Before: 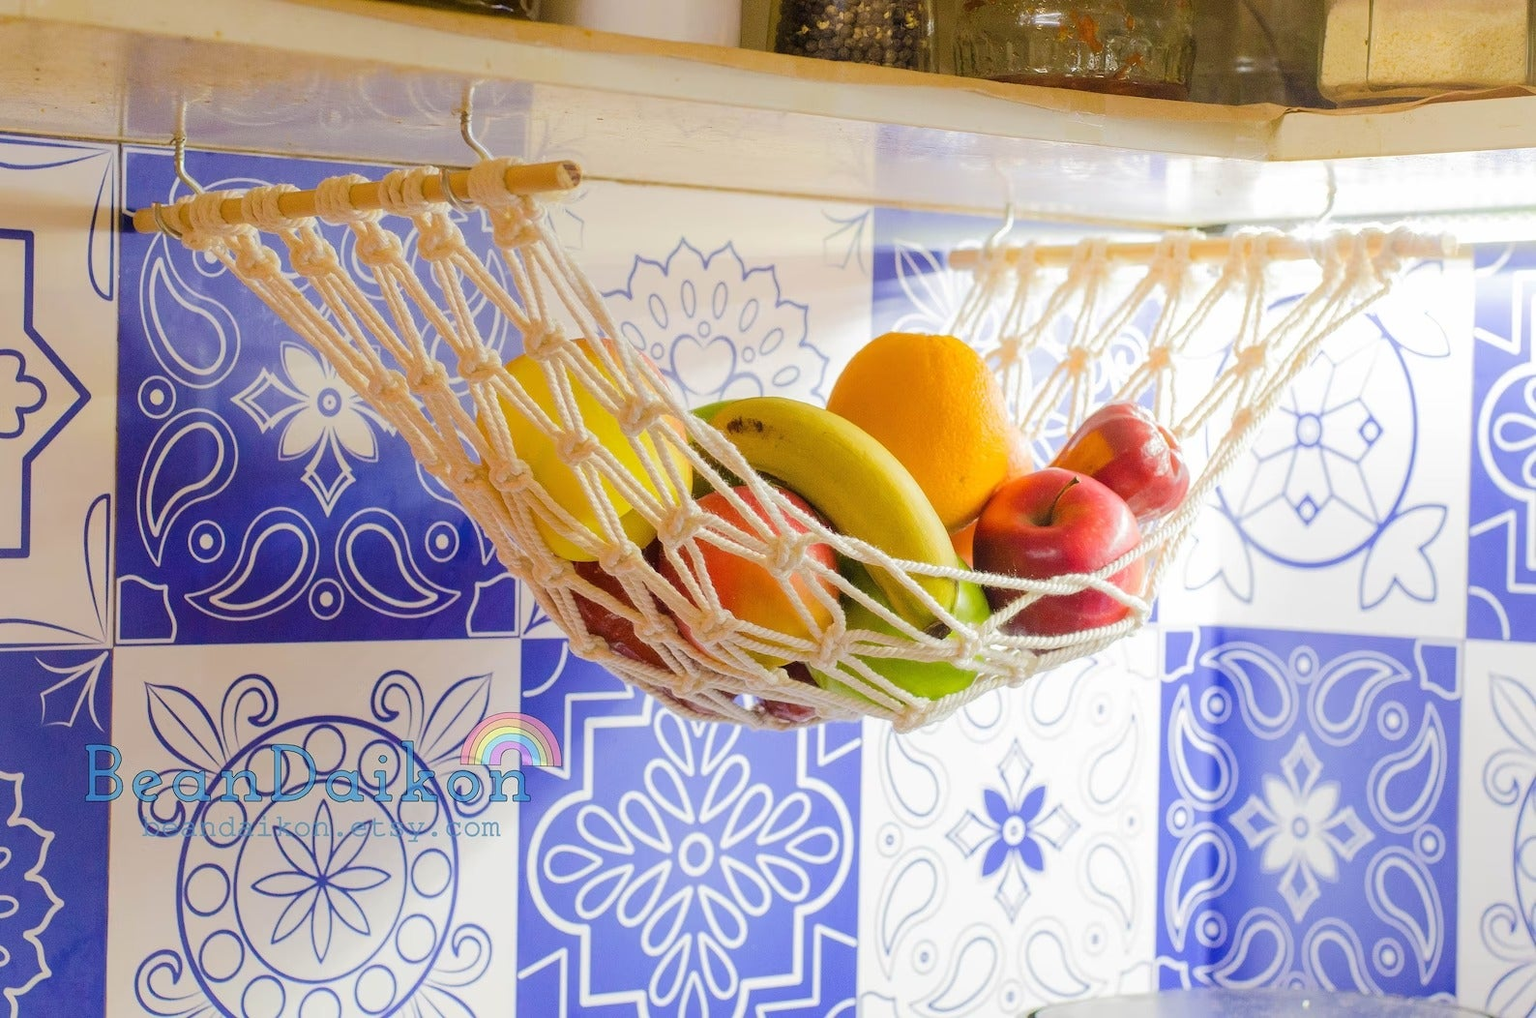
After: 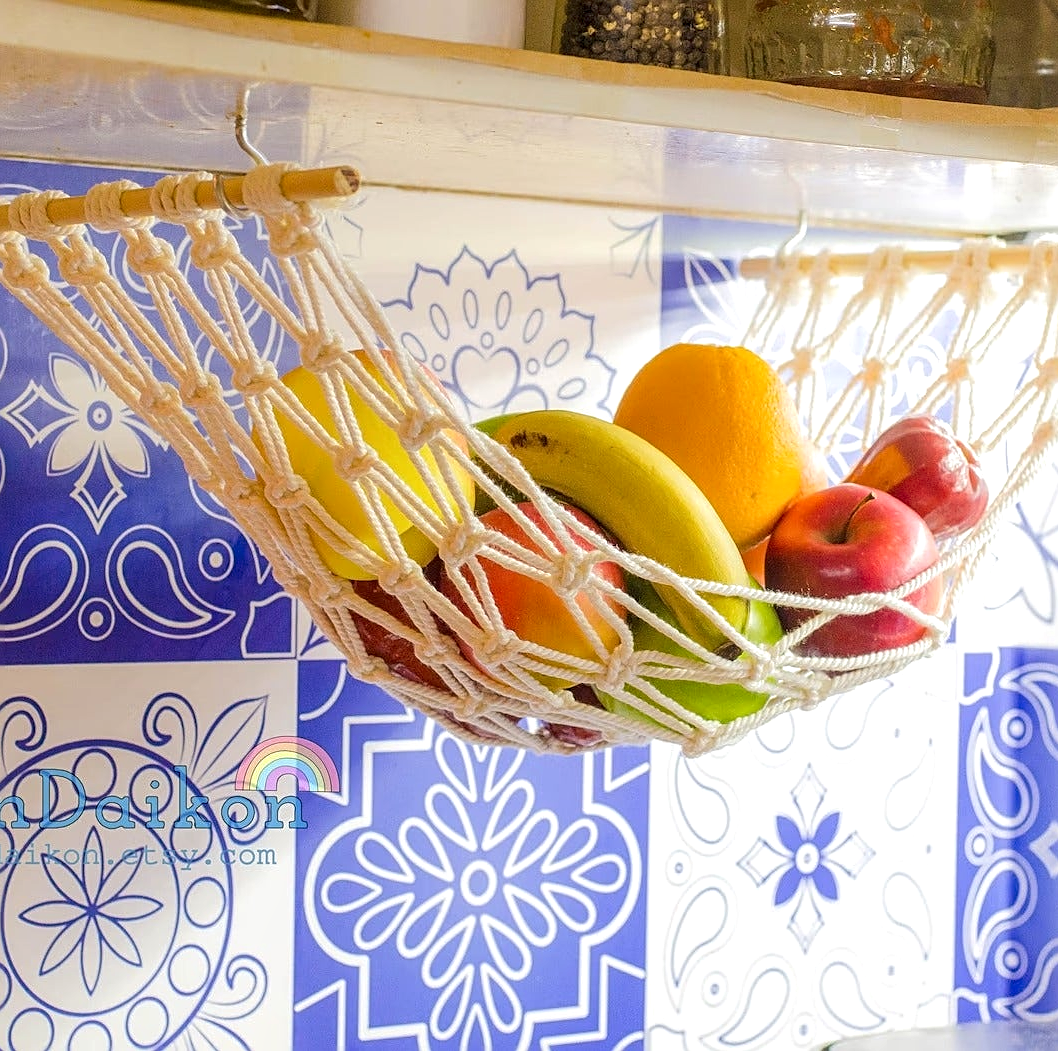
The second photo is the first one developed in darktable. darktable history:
exposure: black level correction 0.001, exposure 0.141 EV, compensate exposure bias true, compensate highlight preservation false
sharpen: on, module defaults
local contrast: on, module defaults
crop and rotate: left 15.284%, right 18.03%
